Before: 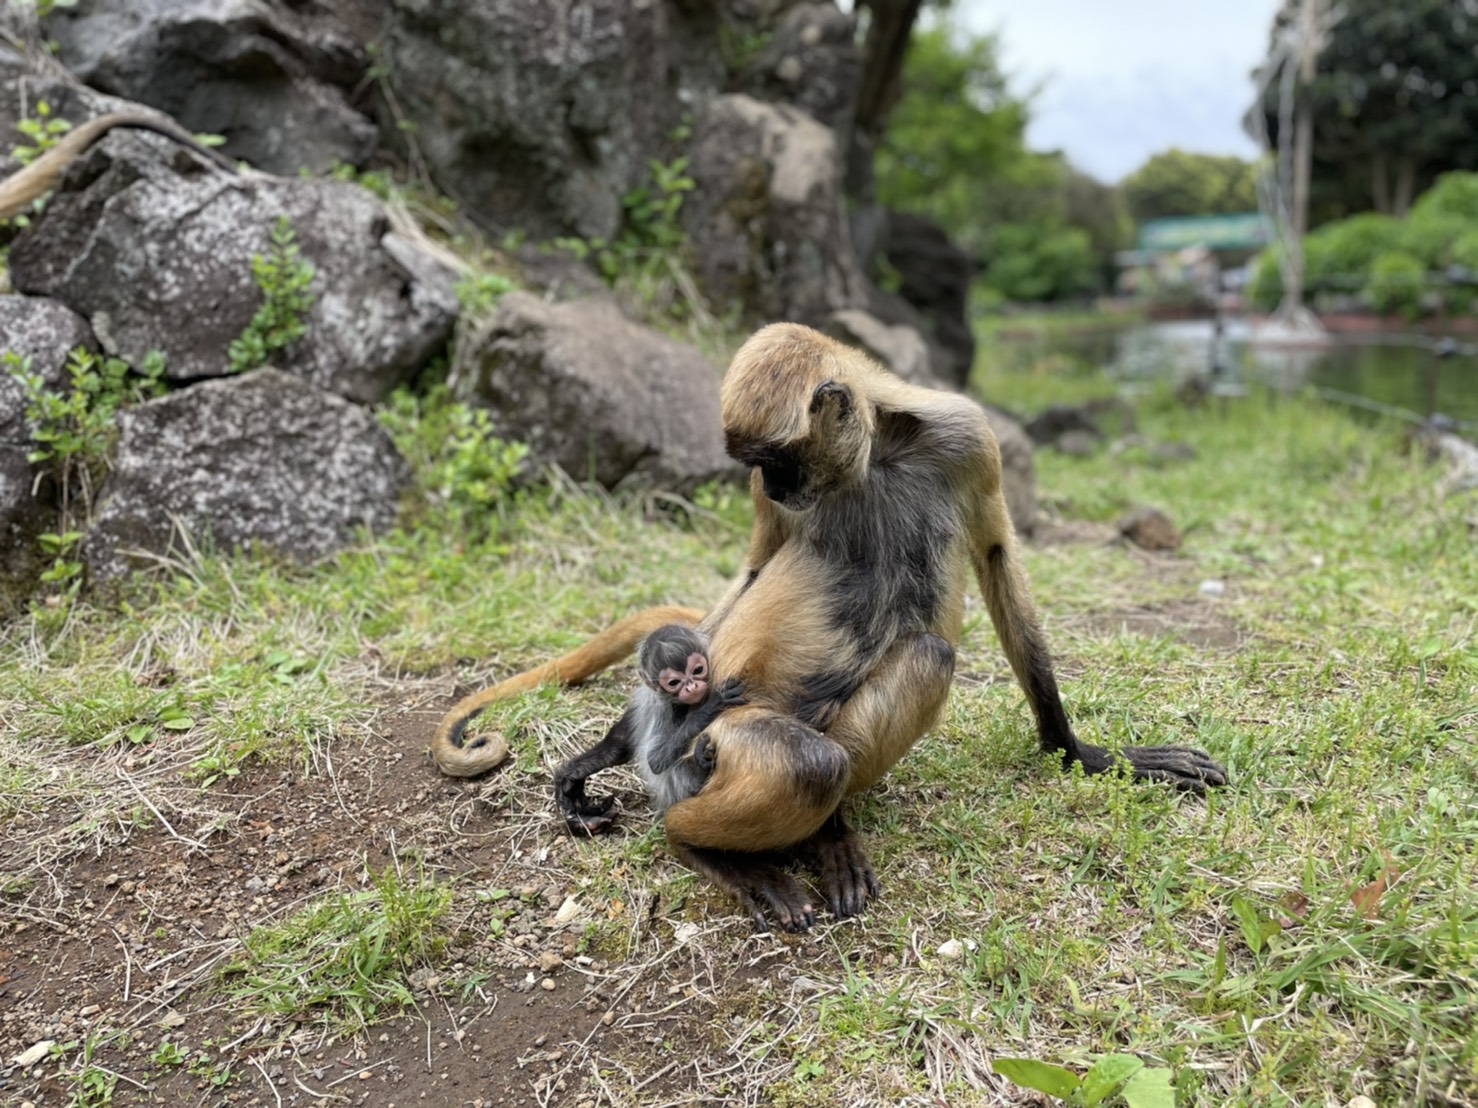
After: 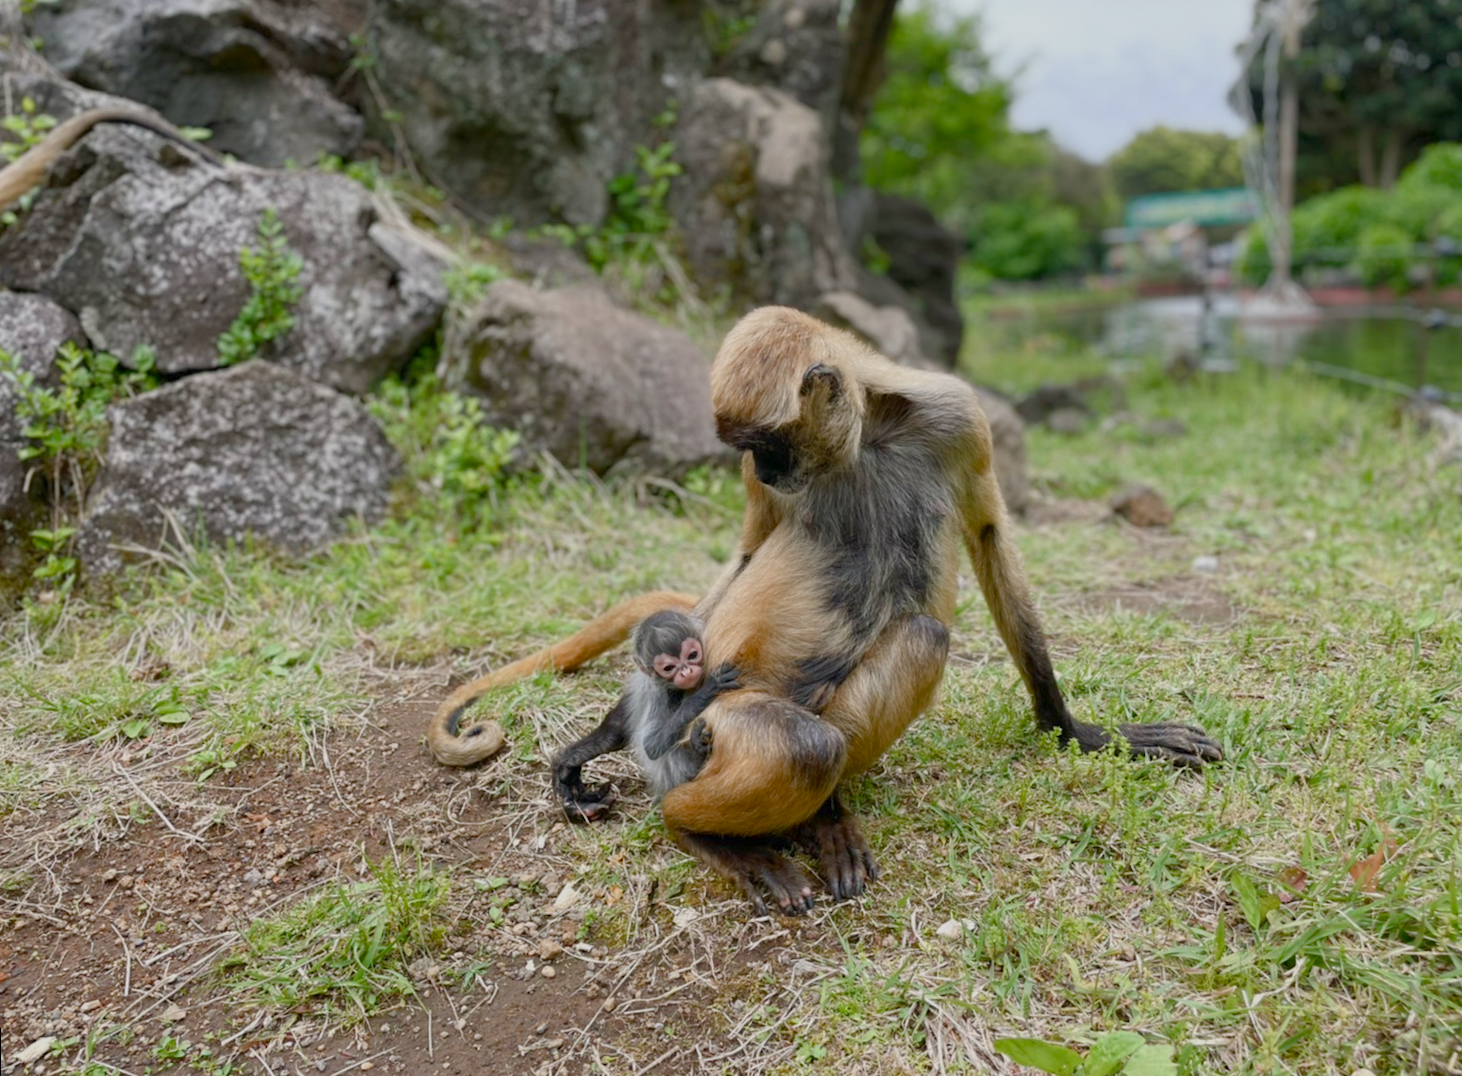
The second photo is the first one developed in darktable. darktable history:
rotate and perspective: rotation -1°, crop left 0.011, crop right 0.989, crop top 0.025, crop bottom 0.975
color balance rgb: shadows lift › chroma 1%, shadows lift › hue 113°, highlights gain › chroma 0.2%, highlights gain › hue 333°, perceptual saturation grading › global saturation 20%, perceptual saturation grading › highlights -50%, perceptual saturation grading › shadows 25%, contrast -20%
